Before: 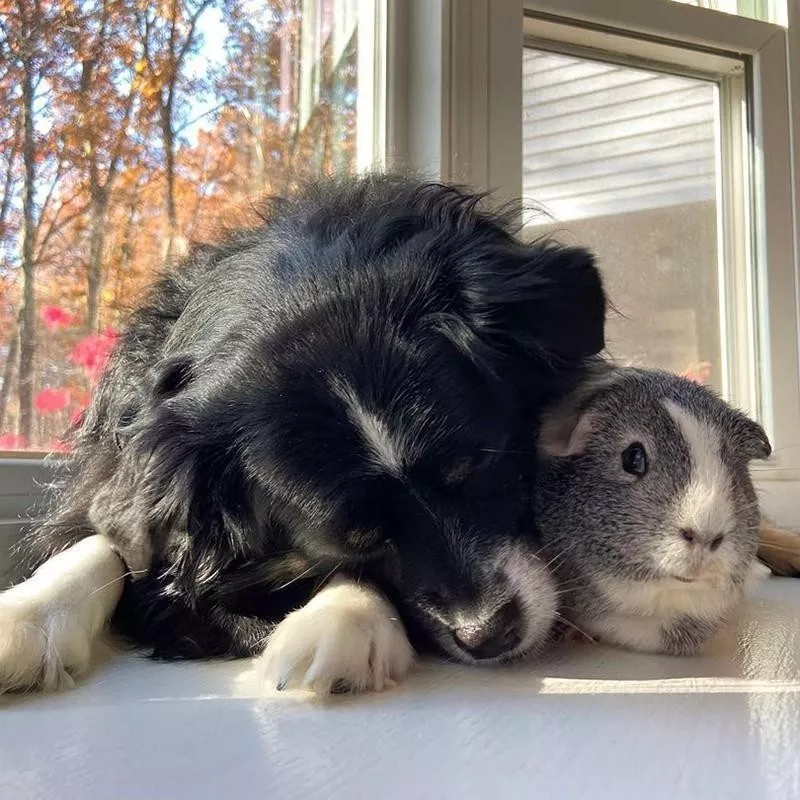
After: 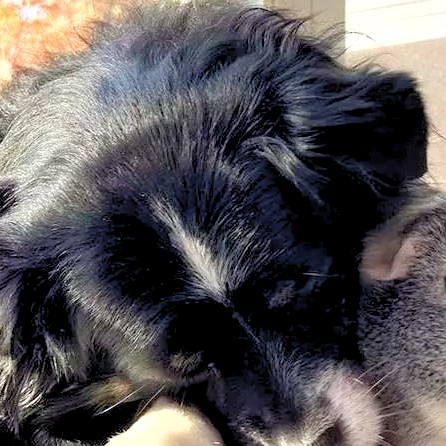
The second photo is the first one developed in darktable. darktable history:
crop and rotate: left 22.13%, top 22.054%, right 22.026%, bottom 22.102%
shadows and highlights: radius 125.46, shadows 21.19, highlights -21.19, low approximation 0.01
levels: levels [0.036, 0.364, 0.827]
